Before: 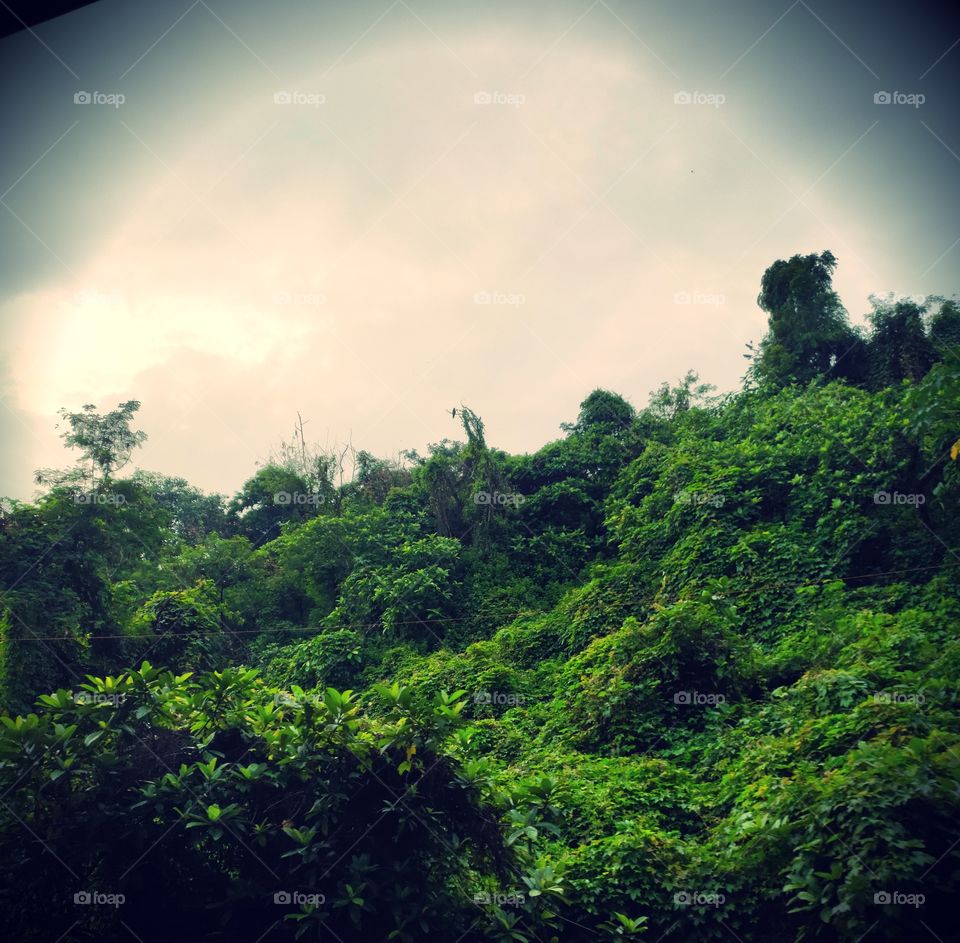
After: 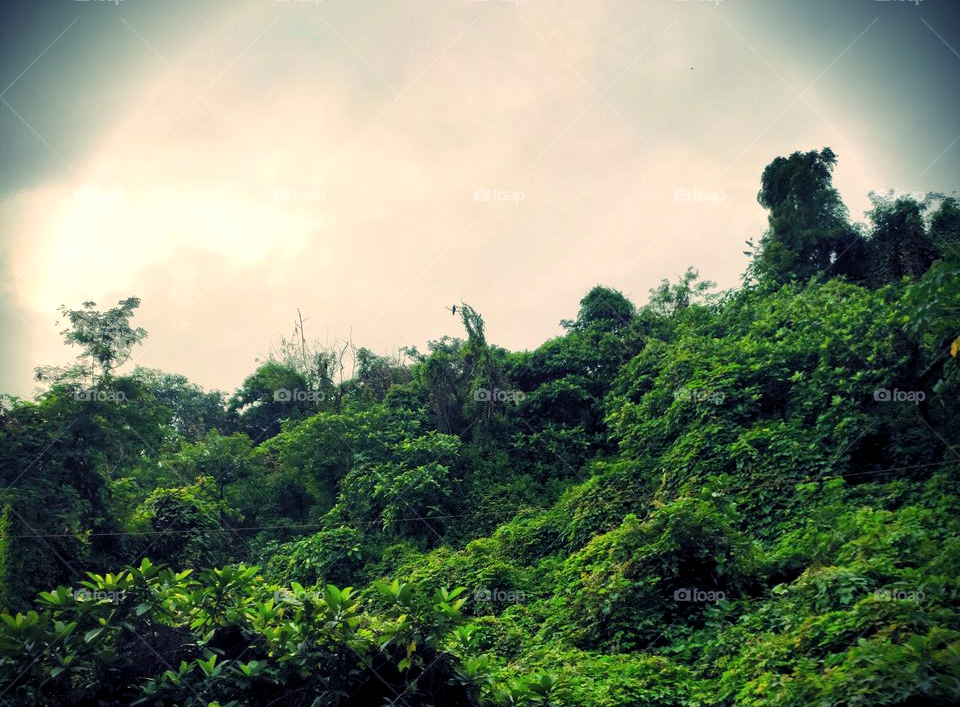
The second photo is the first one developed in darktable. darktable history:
crop: top 11.016%, bottom 13.91%
levels: levels [0.031, 0.5, 0.969]
haze removal: compatibility mode true, adaptive false
